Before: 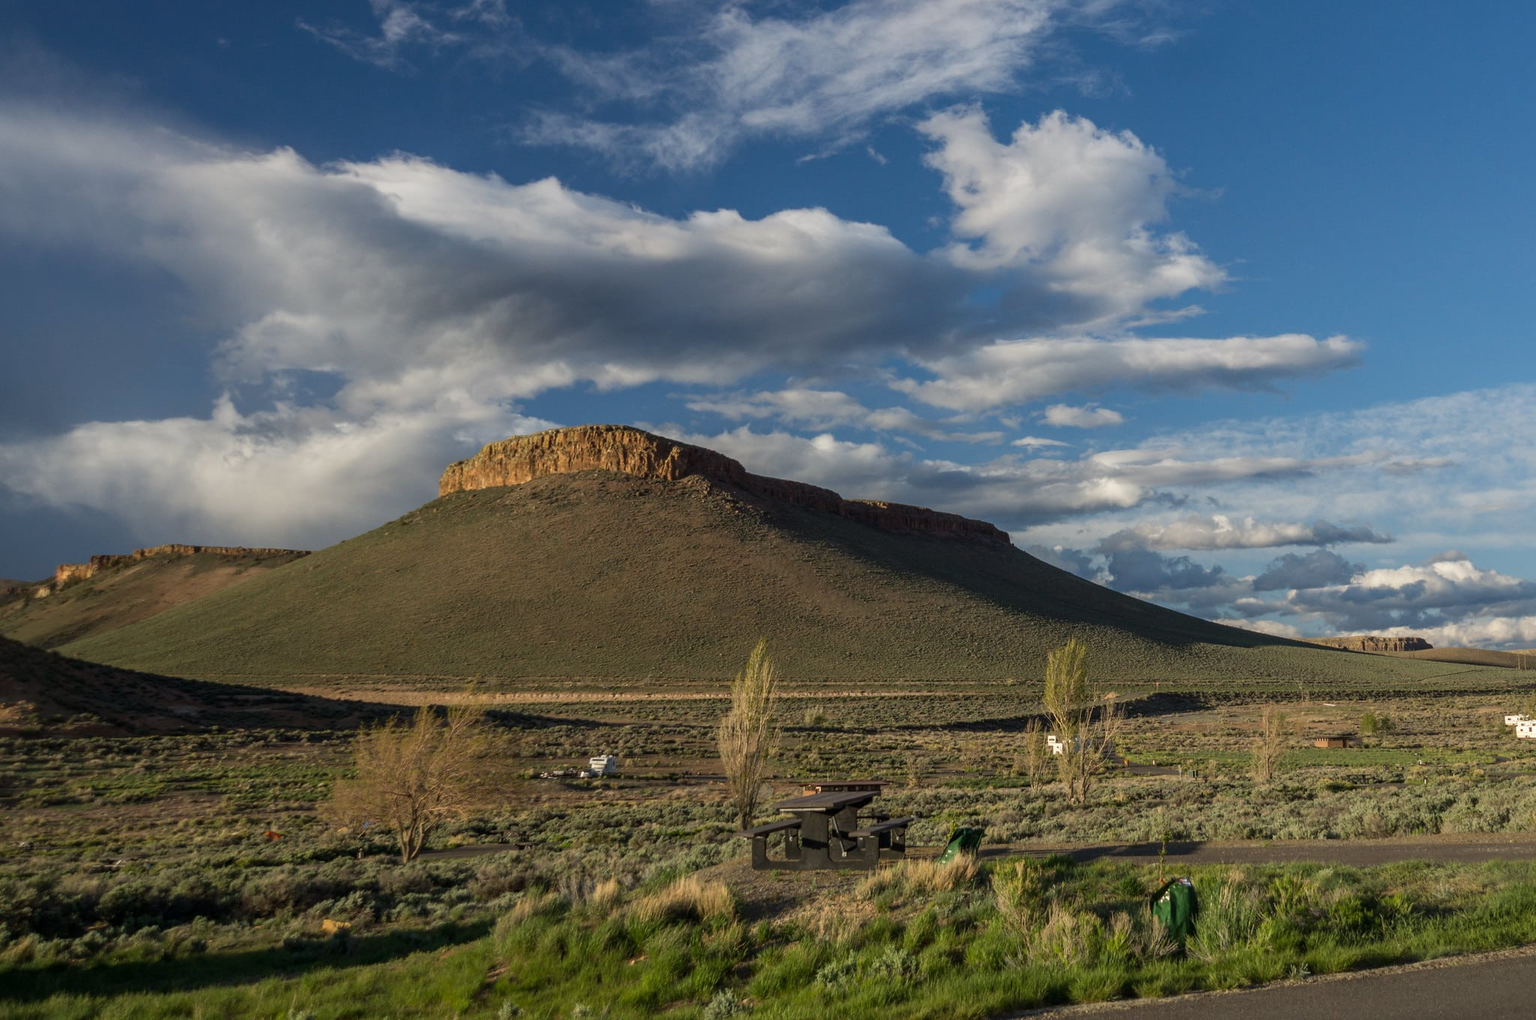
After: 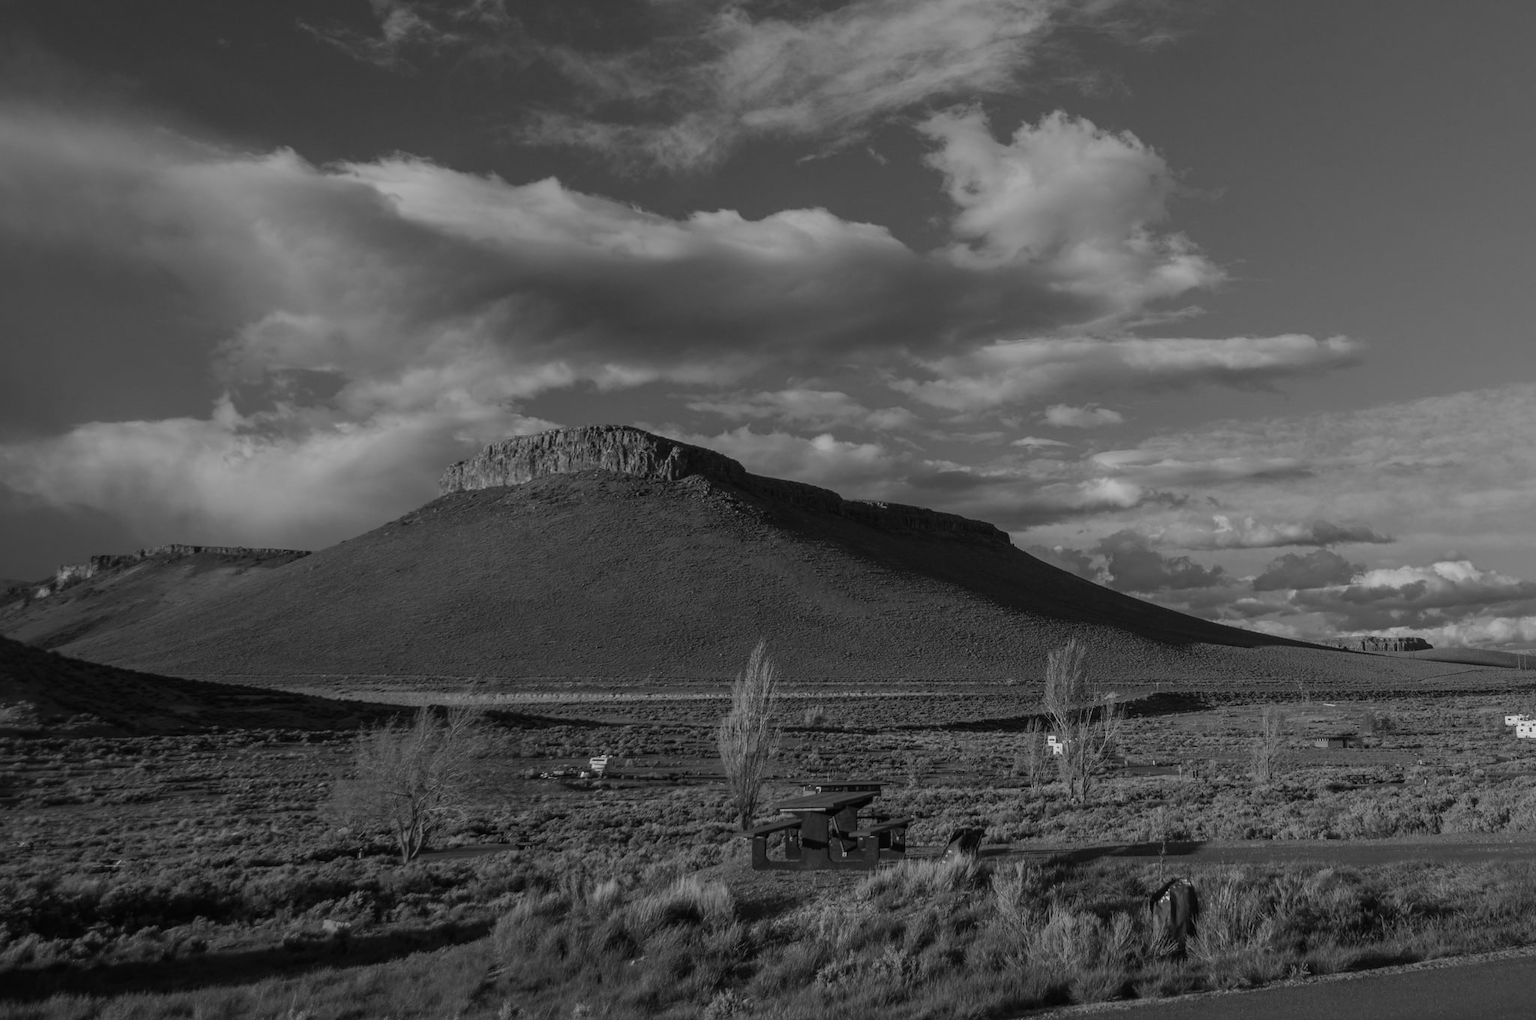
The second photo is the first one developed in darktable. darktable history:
contrast brightness saturation: contrast -0.02, brightness -0.01, saturation 0.03
white balance: red 0.98, blue 1.61
monochrome: on, module defaults
exposure: black level correction 0, exposure -0.721 EV, compensate highlight preservation false
